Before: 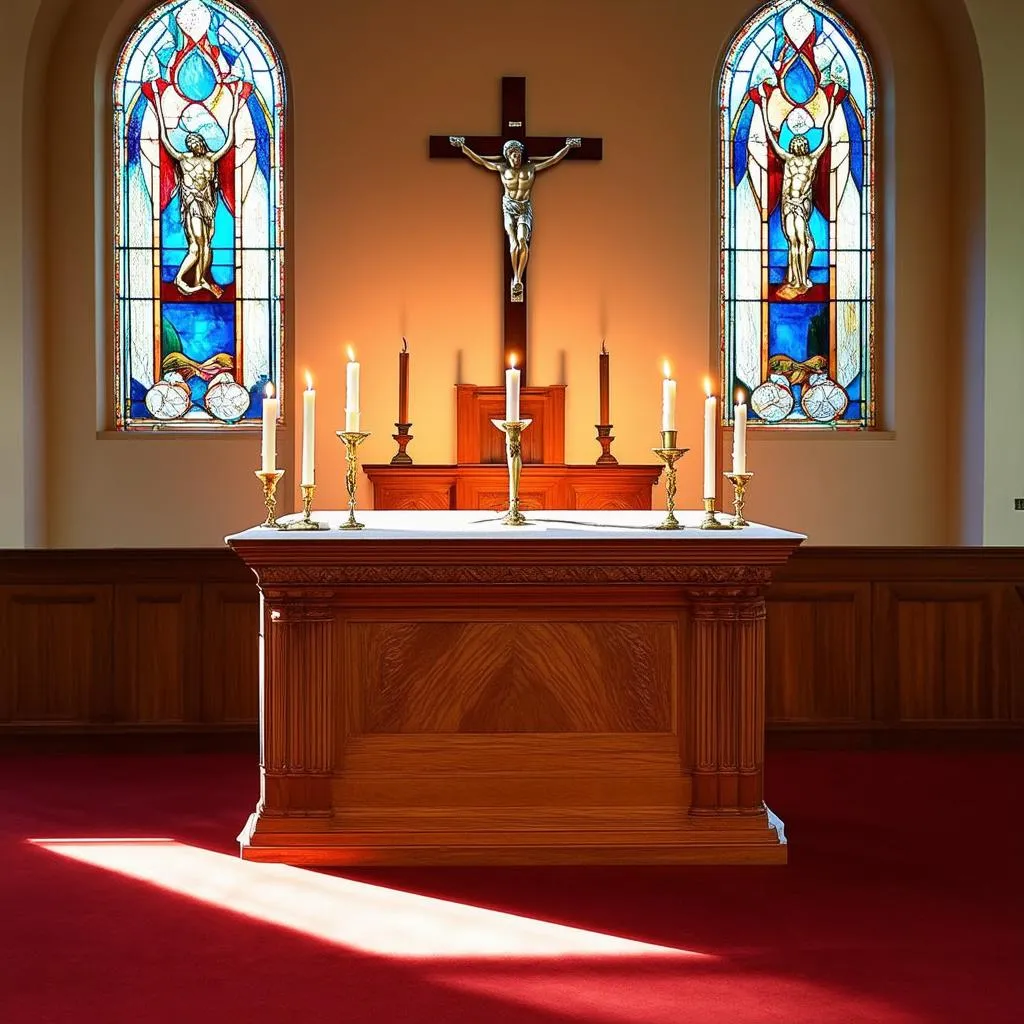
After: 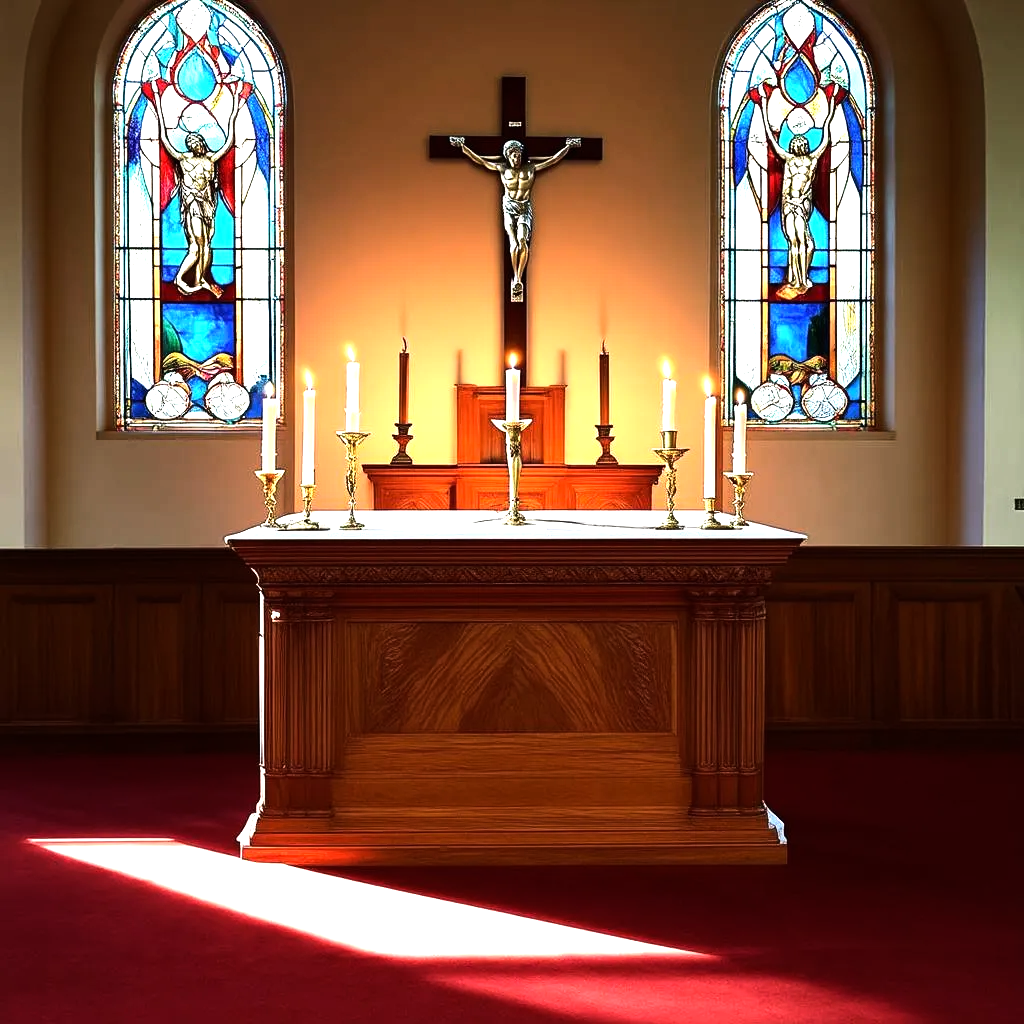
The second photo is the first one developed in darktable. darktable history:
tone equalizer: -8 EV -1.07 EV, -7 EV -1 EV, -6 EV -0.853 EV, -5 EV -0.583 EV, -3 EV 0.564 EV, -2 EV 0.857 EV, -1 EV 0.995 EV, +0 EV 1.06 EV, edges refinement/feathering 500, mask exposure compensation -1.57 EV, preserve details no
